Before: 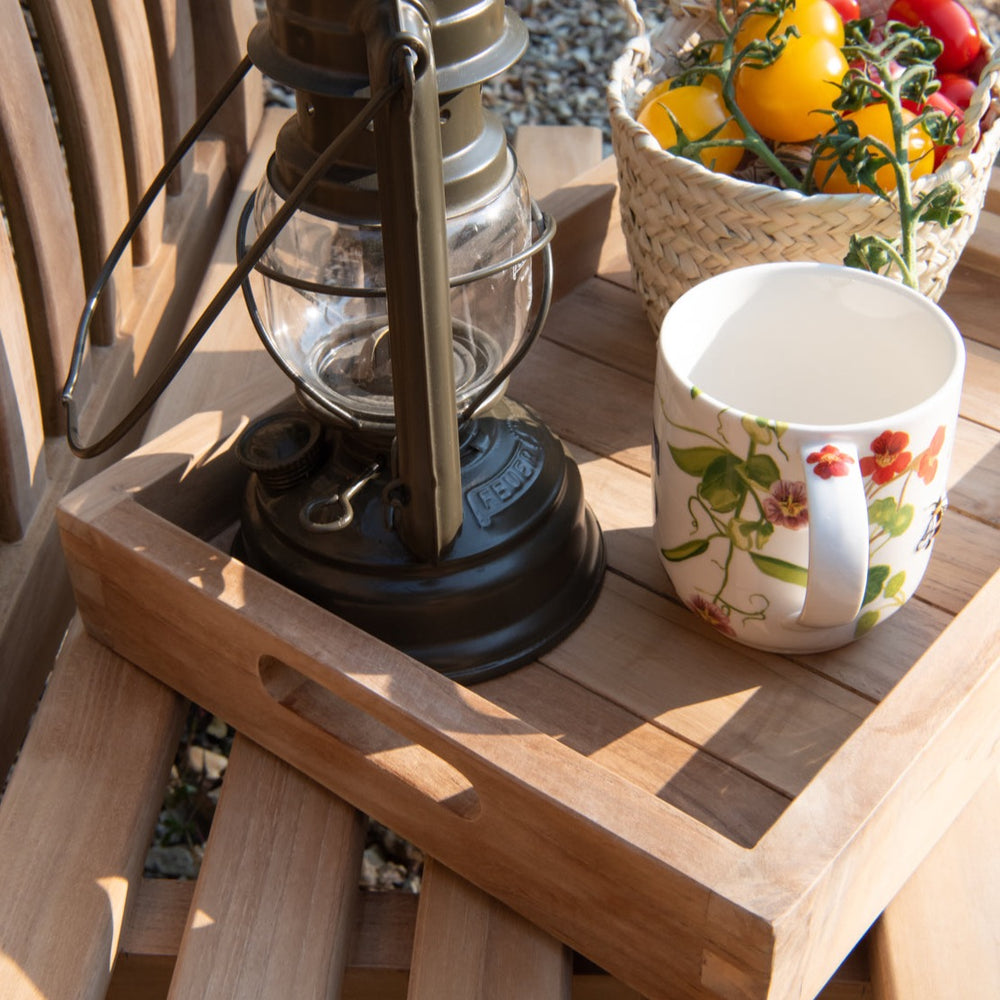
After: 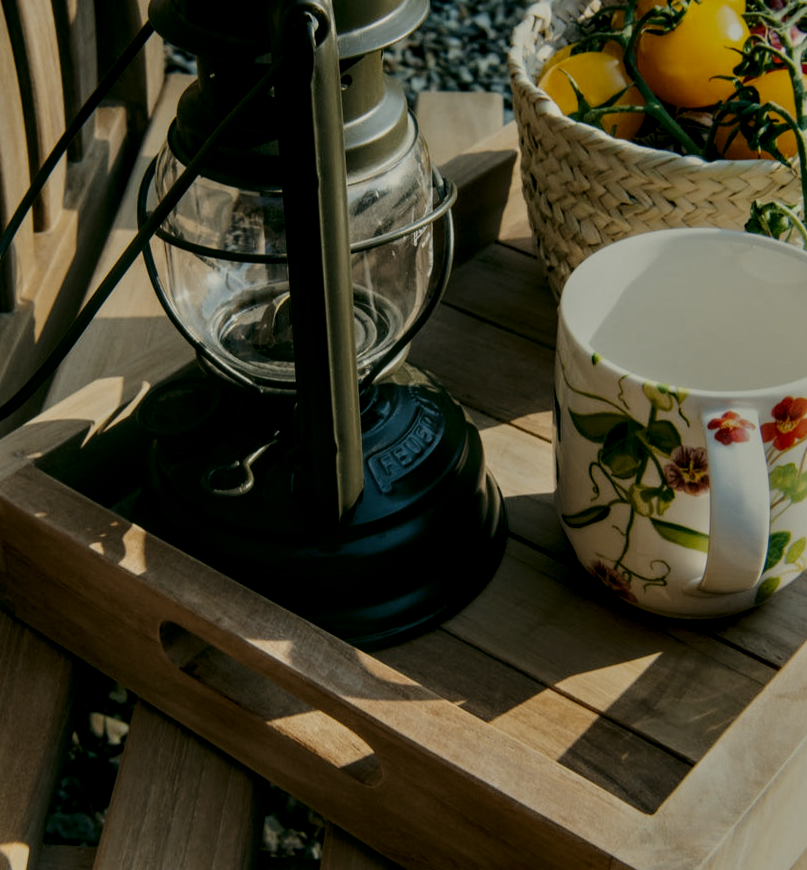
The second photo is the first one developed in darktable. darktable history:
tone equalizer: -8 EV -1.97 EV, -7 EV -1.97 EV, -6 EV -1.98 EV, -5 EV -1.98 EV, -4 EV -2 EV, -3 EV -2 EV, -2 EV -1.99 EV, -1 EV -1.62 EV, +0 EV -1.98 EV
tone curve: curves: ch0 [(0, 0.021) (0.049, 0.044) (0.152, 0.14) (0.328, 0.377) (0.473, 0.543) (0.641, 0.705) (0.85, 0.894) (1, 0.969)]; ch1 [(0, 0) (0.302, 0.331) (0.427, 0.433) (0.472, 0.47) (0.502, 0.503) (0.527, 0.521) (0.564, 0.58) (0.614, 0.626) (0.677, 0.701) (0.859, 0.885) (1, 1)]; ch2 [(0, 0) (0.33, 0.301) (0.447, 0.44) (0.487, 0.496) (0.502, 0.516) (0.535, 0.563) (0.565, 0.593) (0.618, 0.628) (1, 1)], preserve colors none
color correction: highlights a* -0.385, highlights b* 9.15, shadows a* -9.18, shadows b* 1.21
crop: left 9.968%, top 3.488%, right 9.293%, bottom 9.491%
local contrast: detail 150%
